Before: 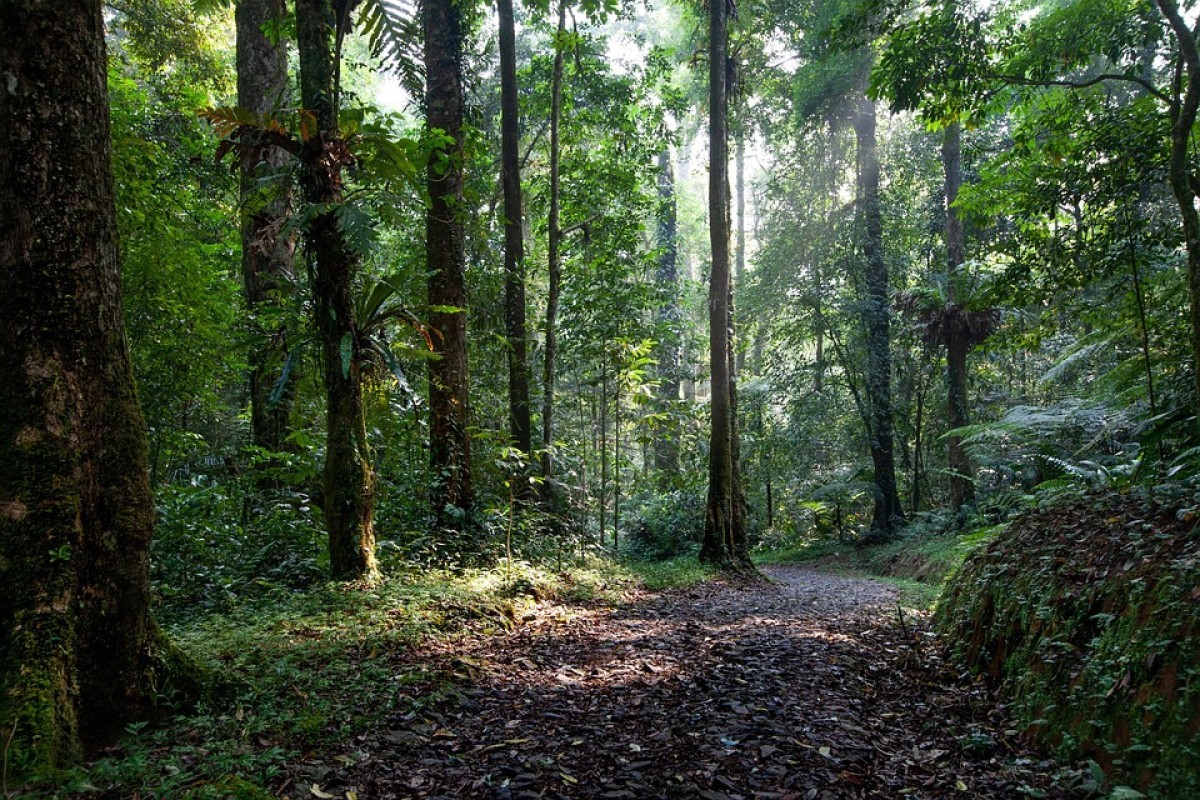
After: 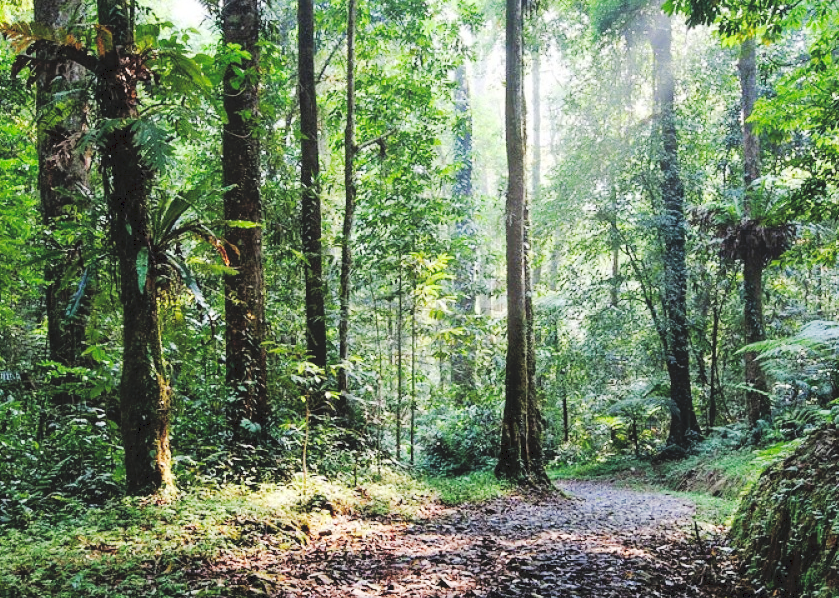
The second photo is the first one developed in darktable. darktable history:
global tonemap: drago (0.7, 100)
crop and rotate: left 17.046%, top 10.659%, right 12.989%, bottom 14.553%
tone curve: curves: ch0 [(0, 0) (0.003, 0.034) (0.011, 0.038) (0.025, 0.046) (0.044, 0.054) (0.069, 0.06) (0.1, 0.079) (0.136, 0.114) (0.177, 0.151) (0.224, 0.213) (0.277, 0.293) (0.335, 0.385) (0.399, 0.482) (0.468, 0.578) (0.543, 0.655) (0.623, 0.724) (0.709, 0.786) (0.801, 0.854) (0.898, 0.922) (1, 1)], preserve colors none
